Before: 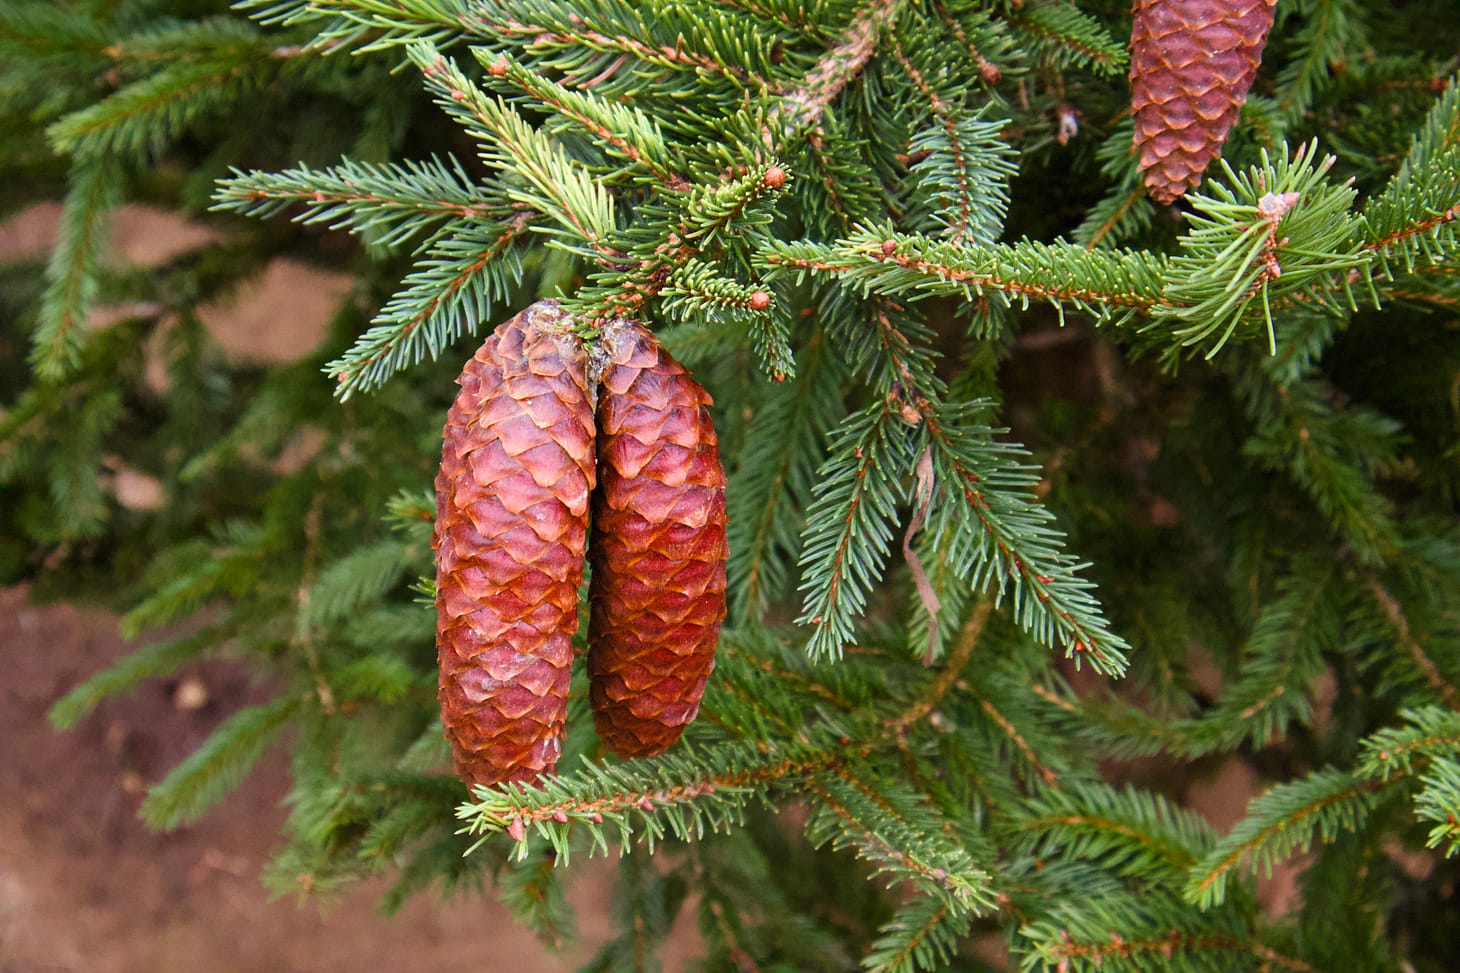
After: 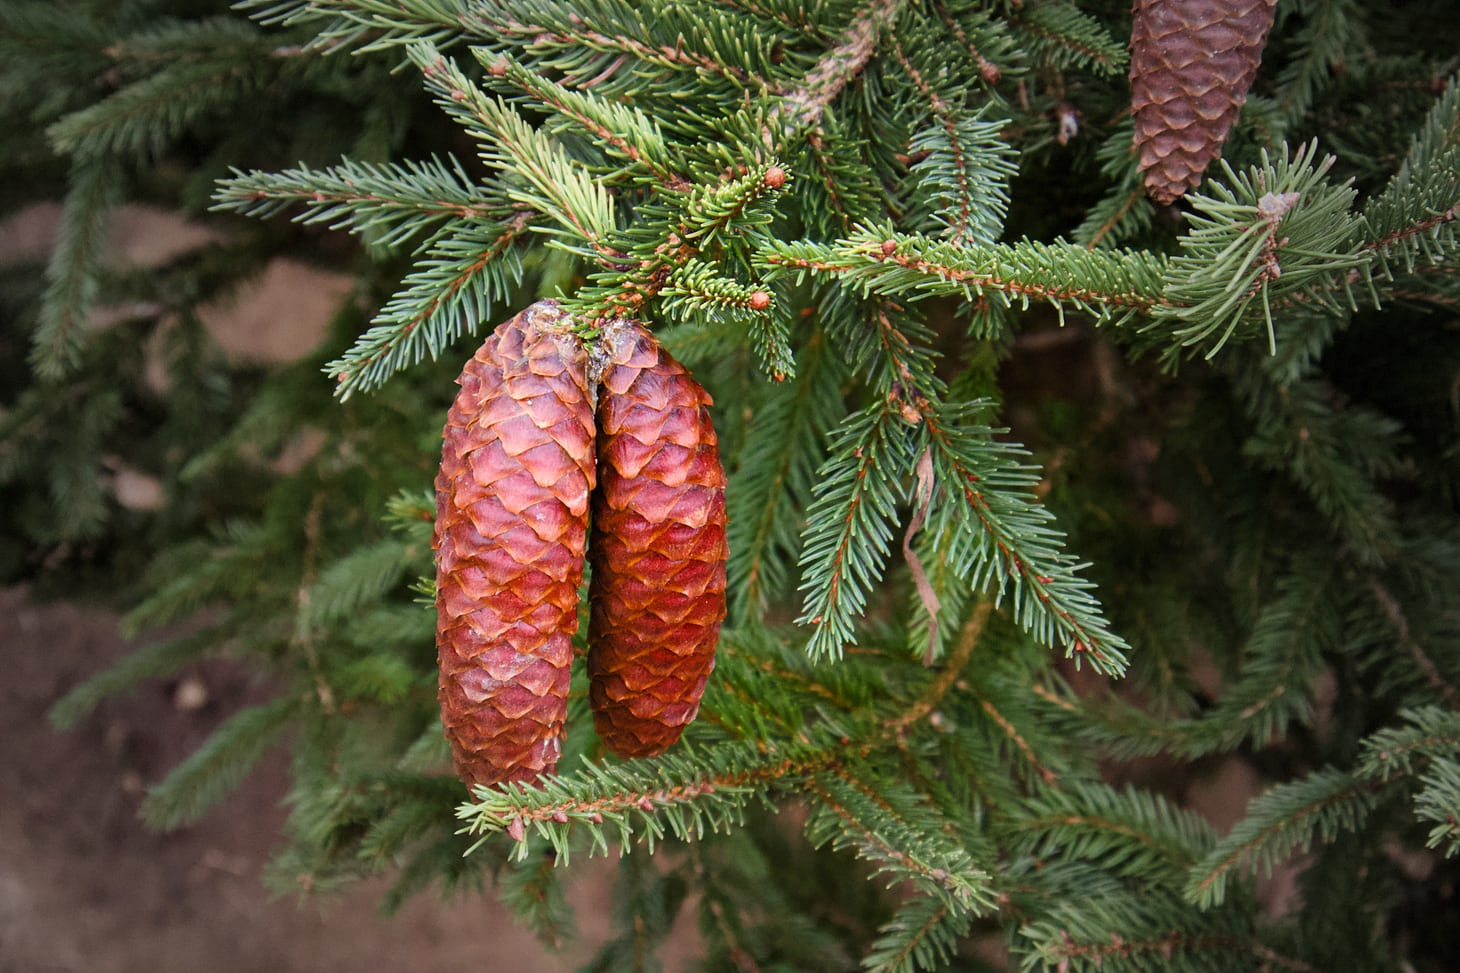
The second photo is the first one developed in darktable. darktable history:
exposure: compensate exposure bias true, compensate highlight preservation false
vignetting: fall-off start 33.1%, fall-off radius 64.75%, width/height ratio 0.956
